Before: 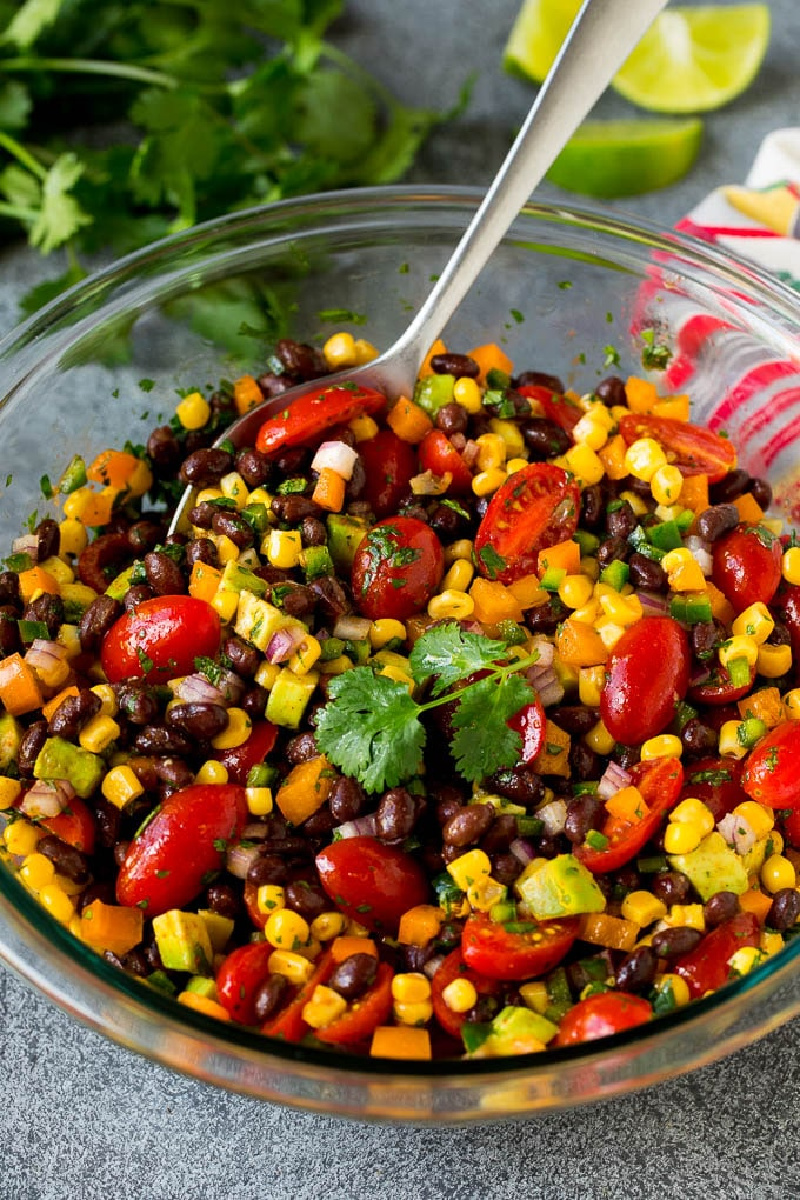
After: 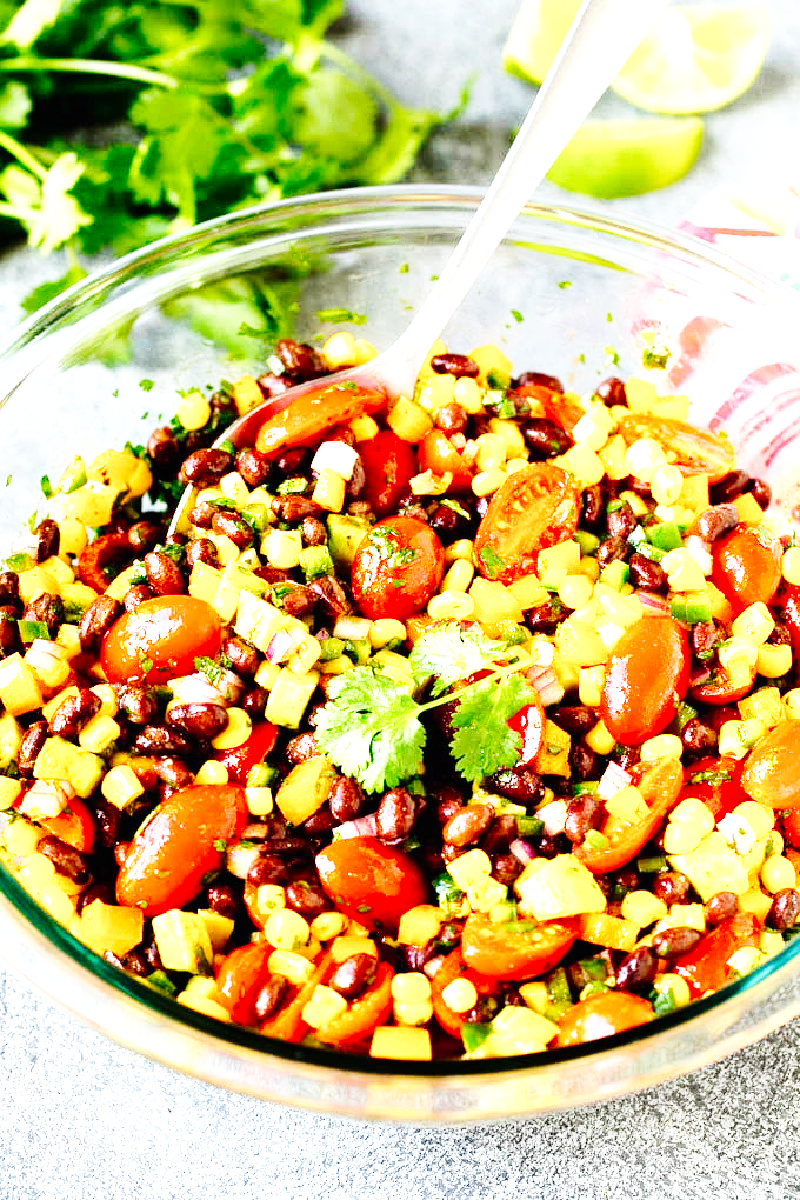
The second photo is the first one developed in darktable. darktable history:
exposure: black level correction 0, exposure 1.625 EV, compensate exposure bias true, compensate highlight preservation false
base curve: curves: ch0 [(0, 0) (0, 0) (0.002, 0.001) (0.008, 0.003) (0.019, 0.011) (0.037, 0.037) (0.064, 0.11) (0.102, 0.232) (0.152, 0.379) (0.216, 0.524) (0.296, 0.665) (0.394, 0.789) (0.512, 0.881) (0.651, 0.945) (0.813, 0.986) (1, 1)], preserve colors none
